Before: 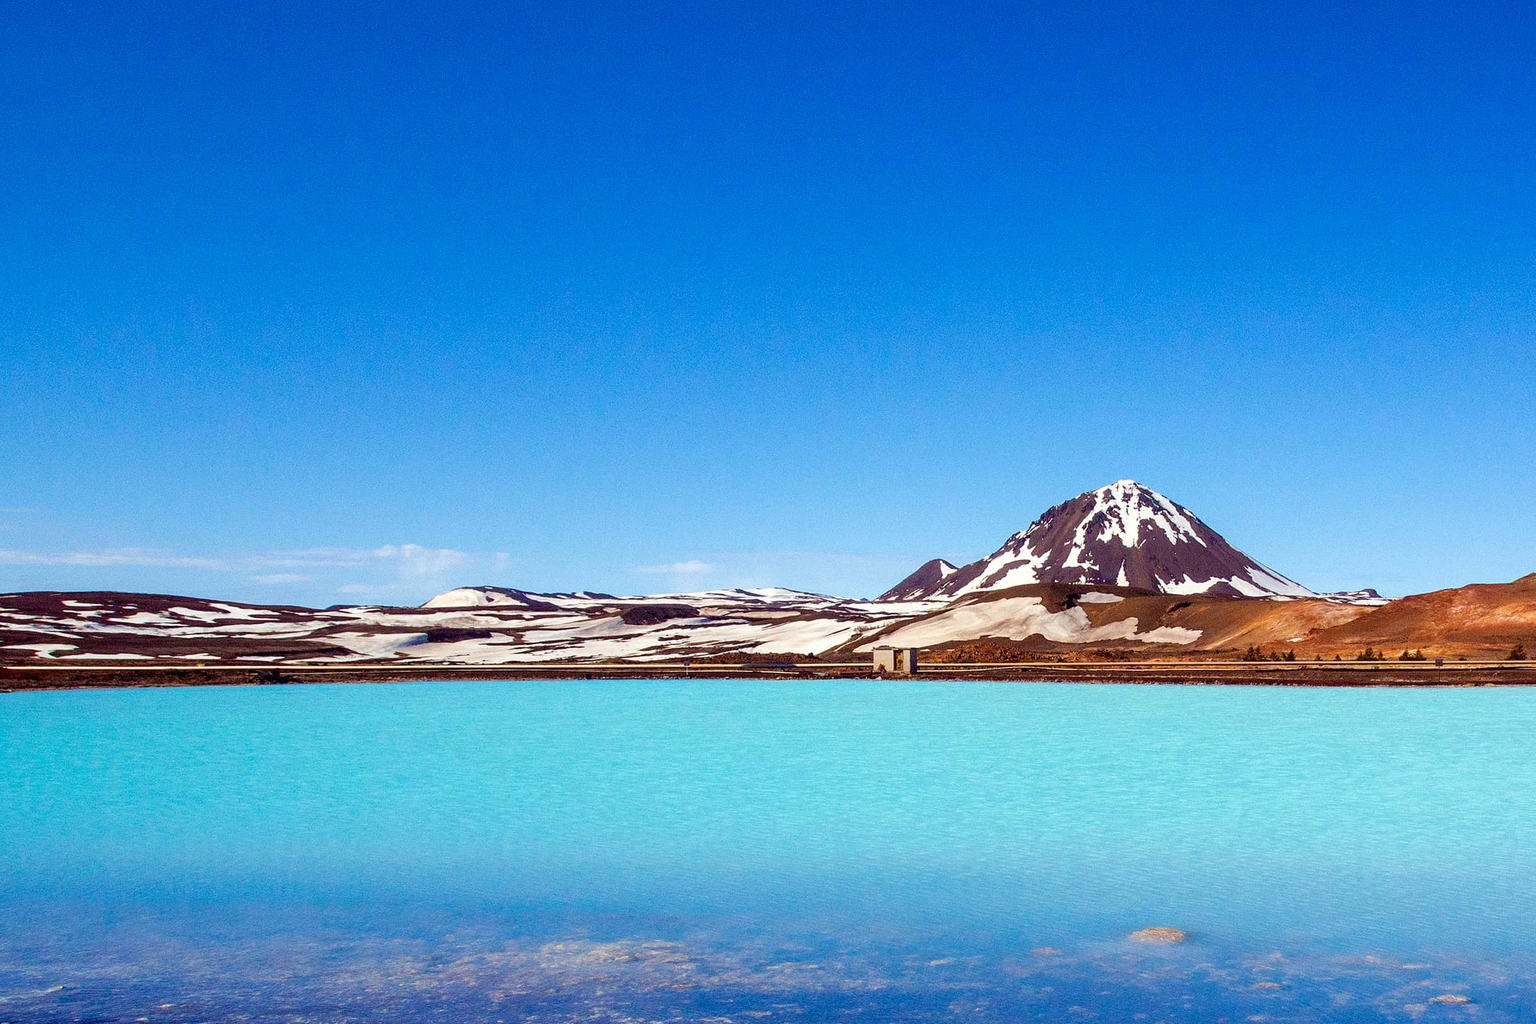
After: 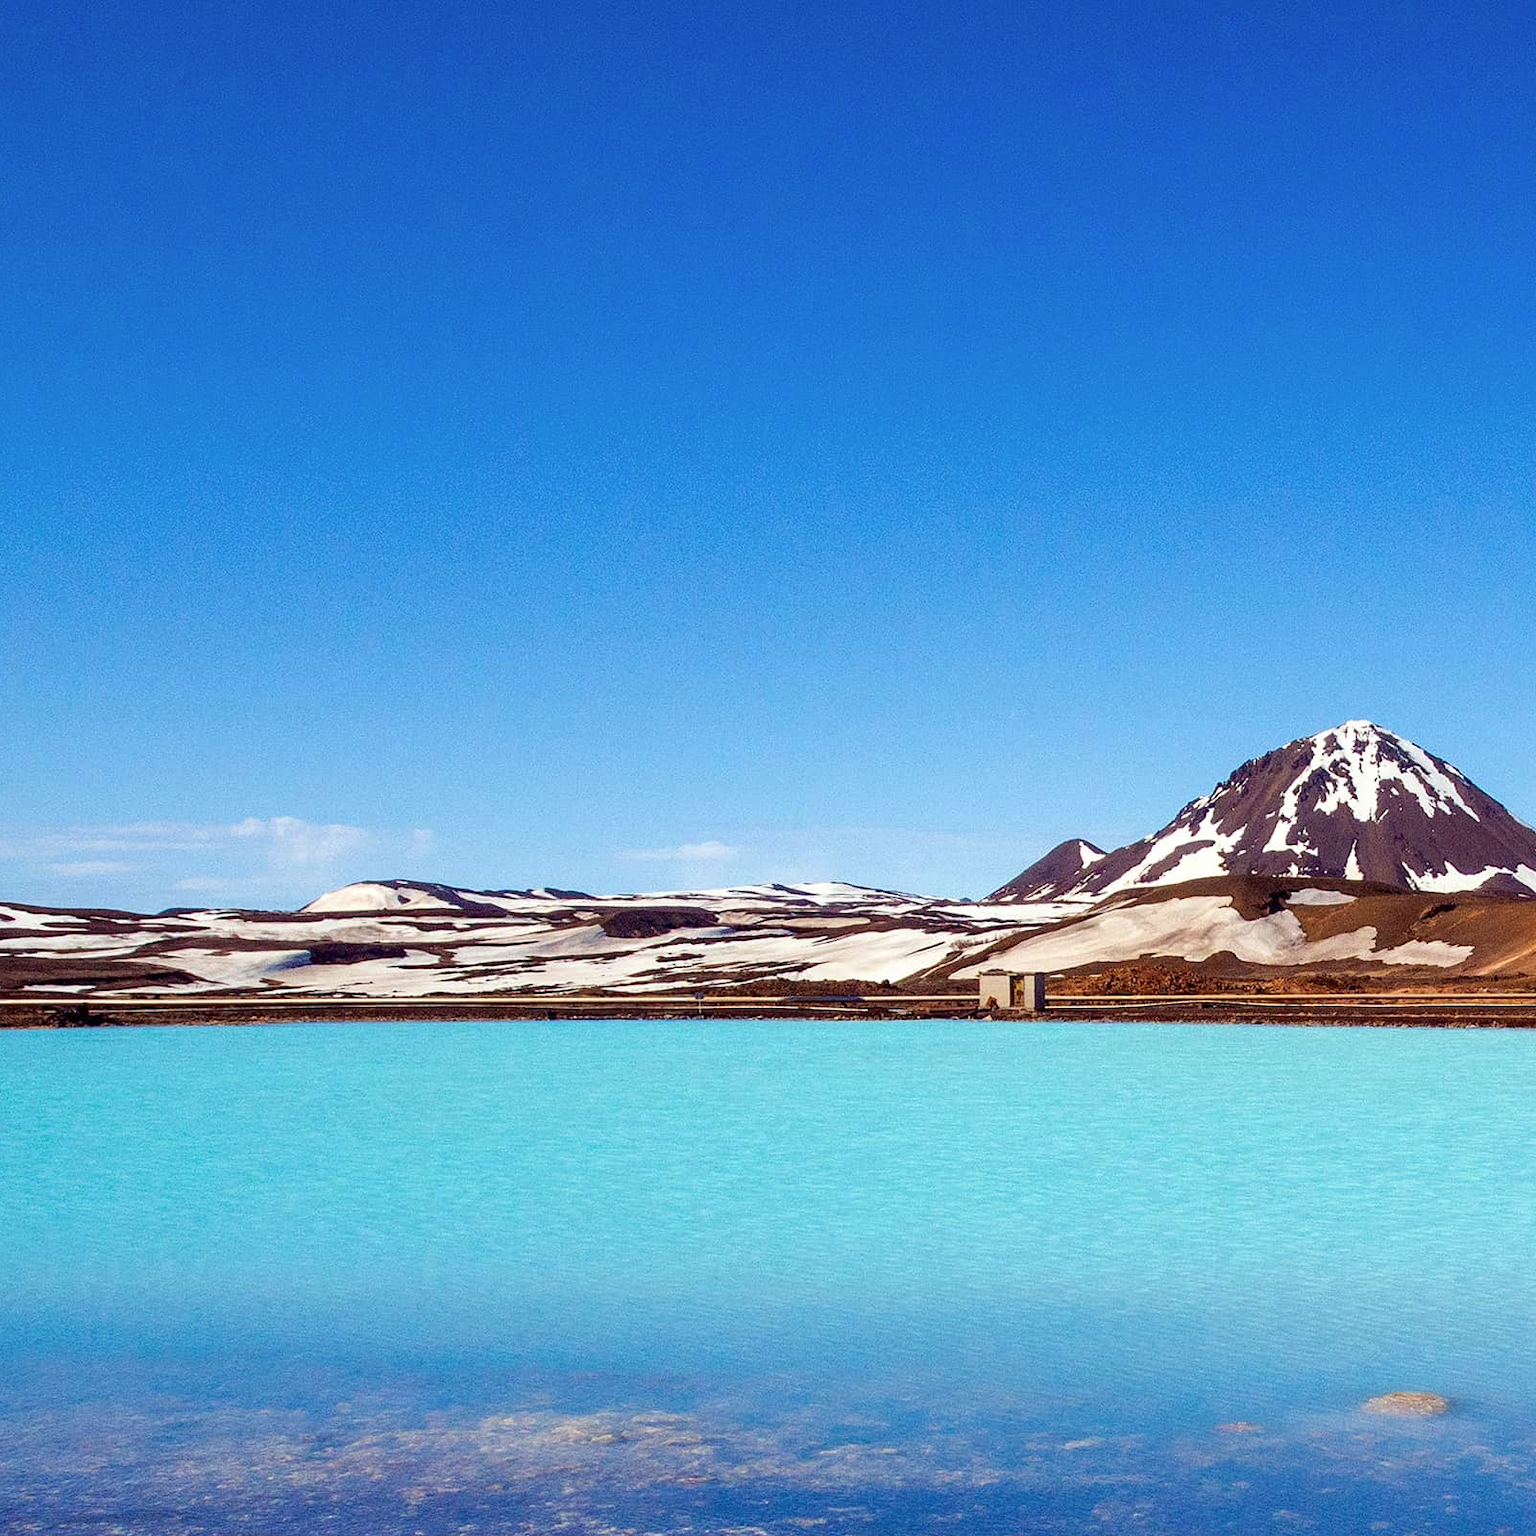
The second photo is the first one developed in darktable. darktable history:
crop and rotate: left 14.393%, right 18.95%
contrast brightness saturation: saturation -0.047
color calibration: illuminant same as pipeline (D50), adaptation none (bypass), x 0.331, y 0.335, temperature 5018.8 K
